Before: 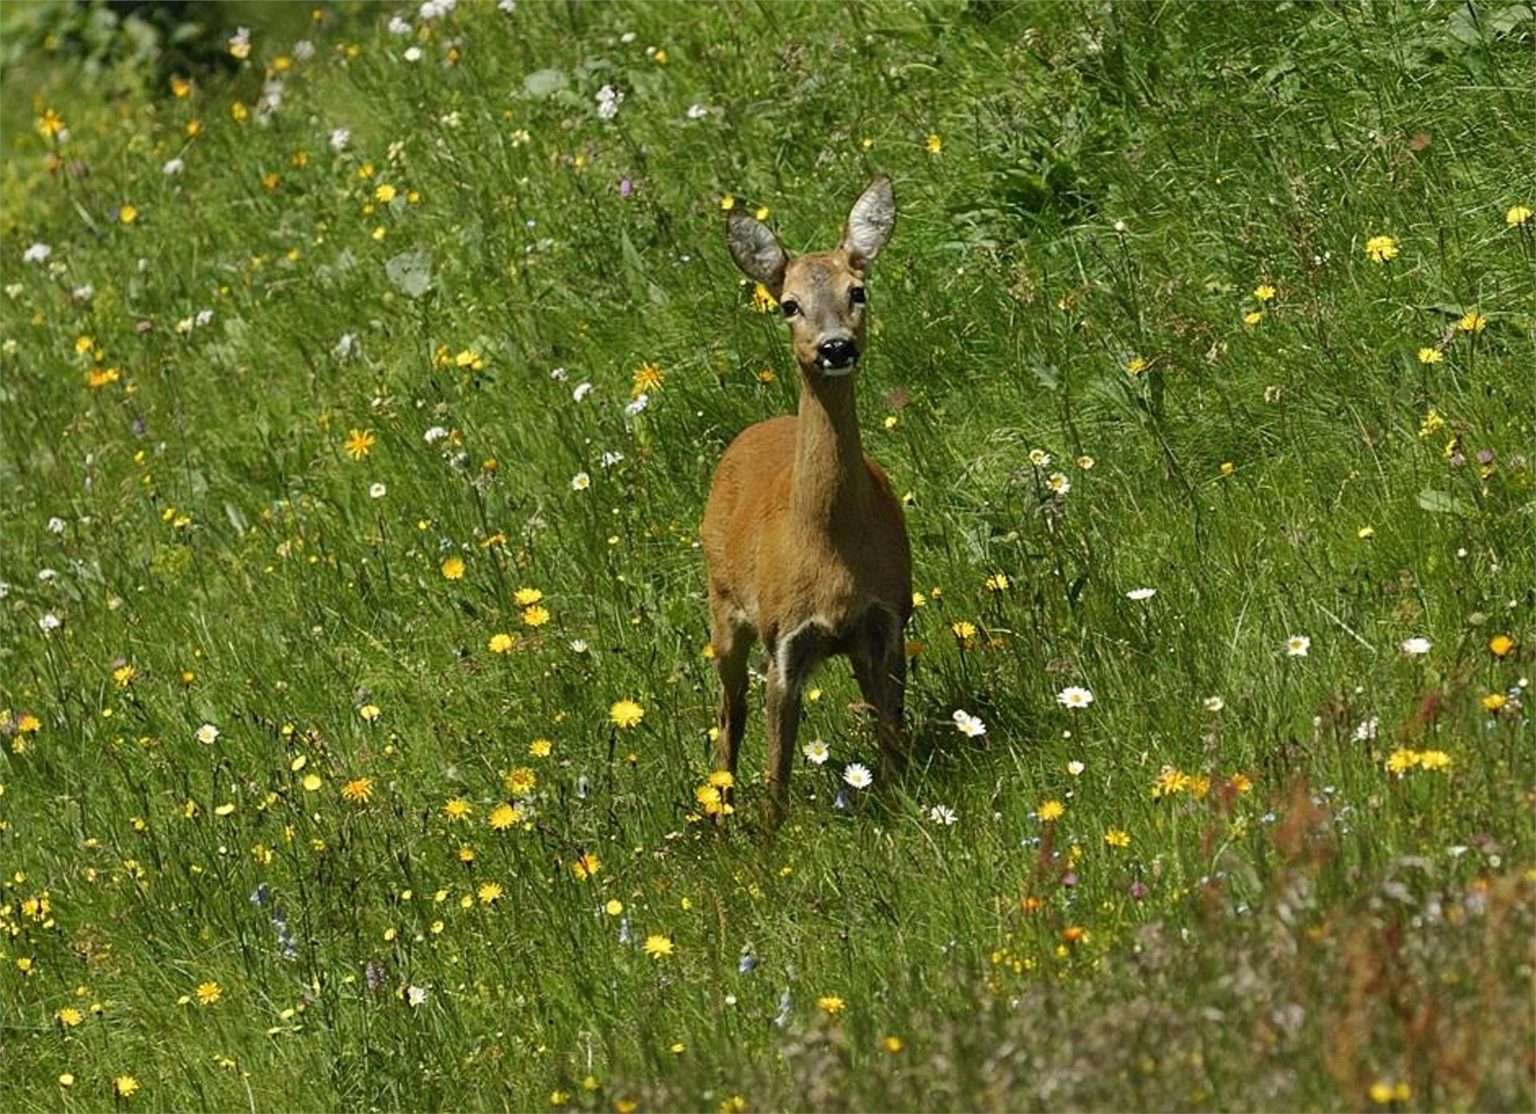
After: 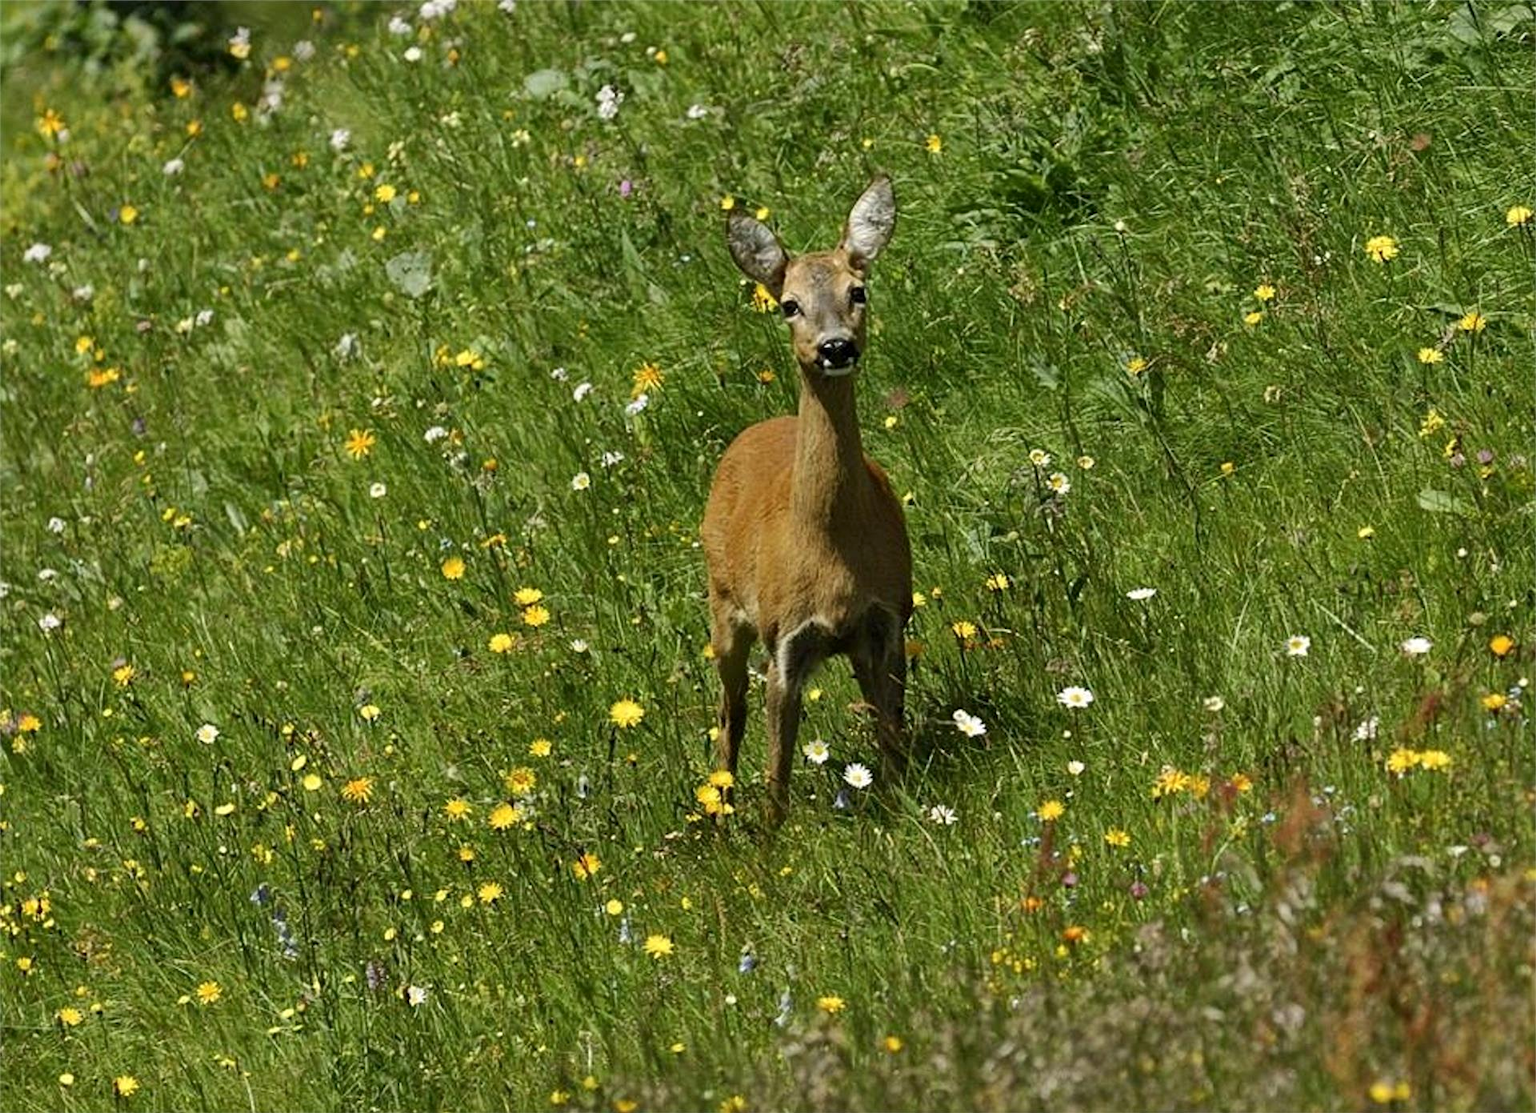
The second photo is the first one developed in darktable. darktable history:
local contrast: mode bilateral grid, contrast 21, coarseness 49, detail 119%, midtone range 0.2
